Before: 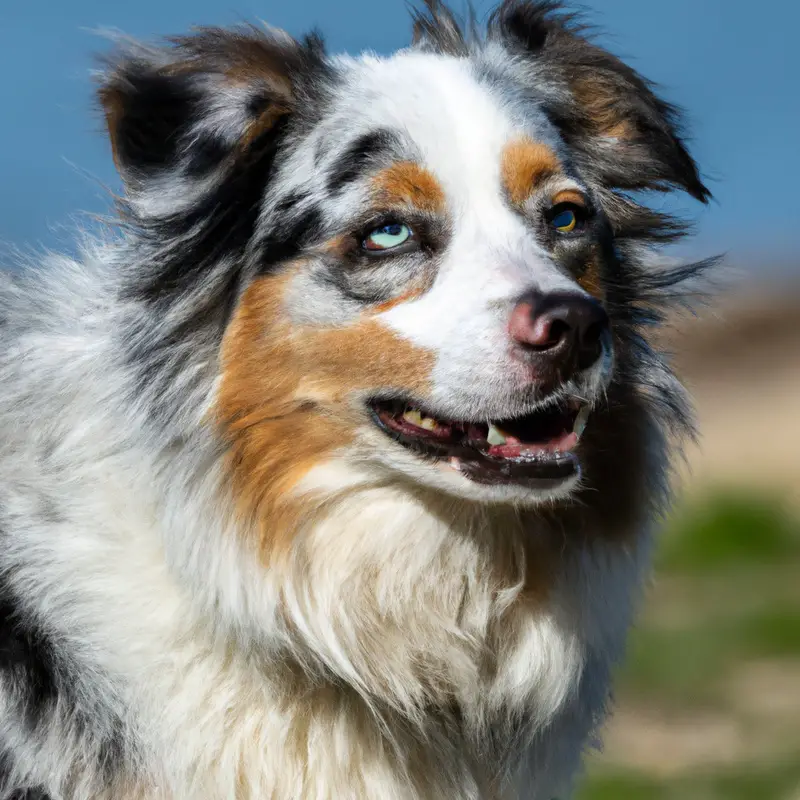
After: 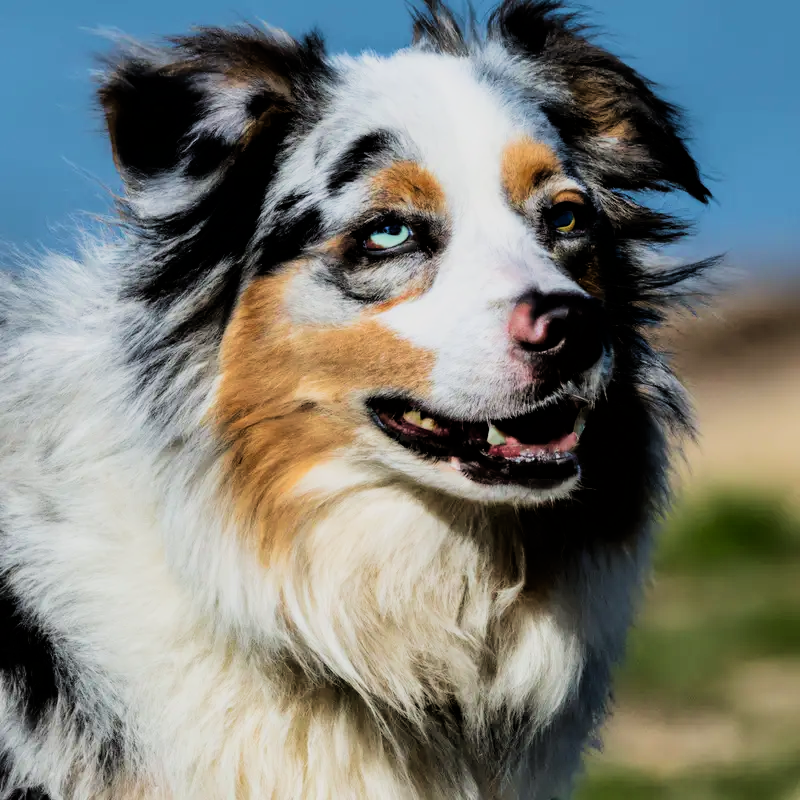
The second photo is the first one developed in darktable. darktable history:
velvia: strength 30%
filmic rgb: black relative exposure -5 EV, hardness 2.88, contrast 1.4, highlights saturation mix -30%
